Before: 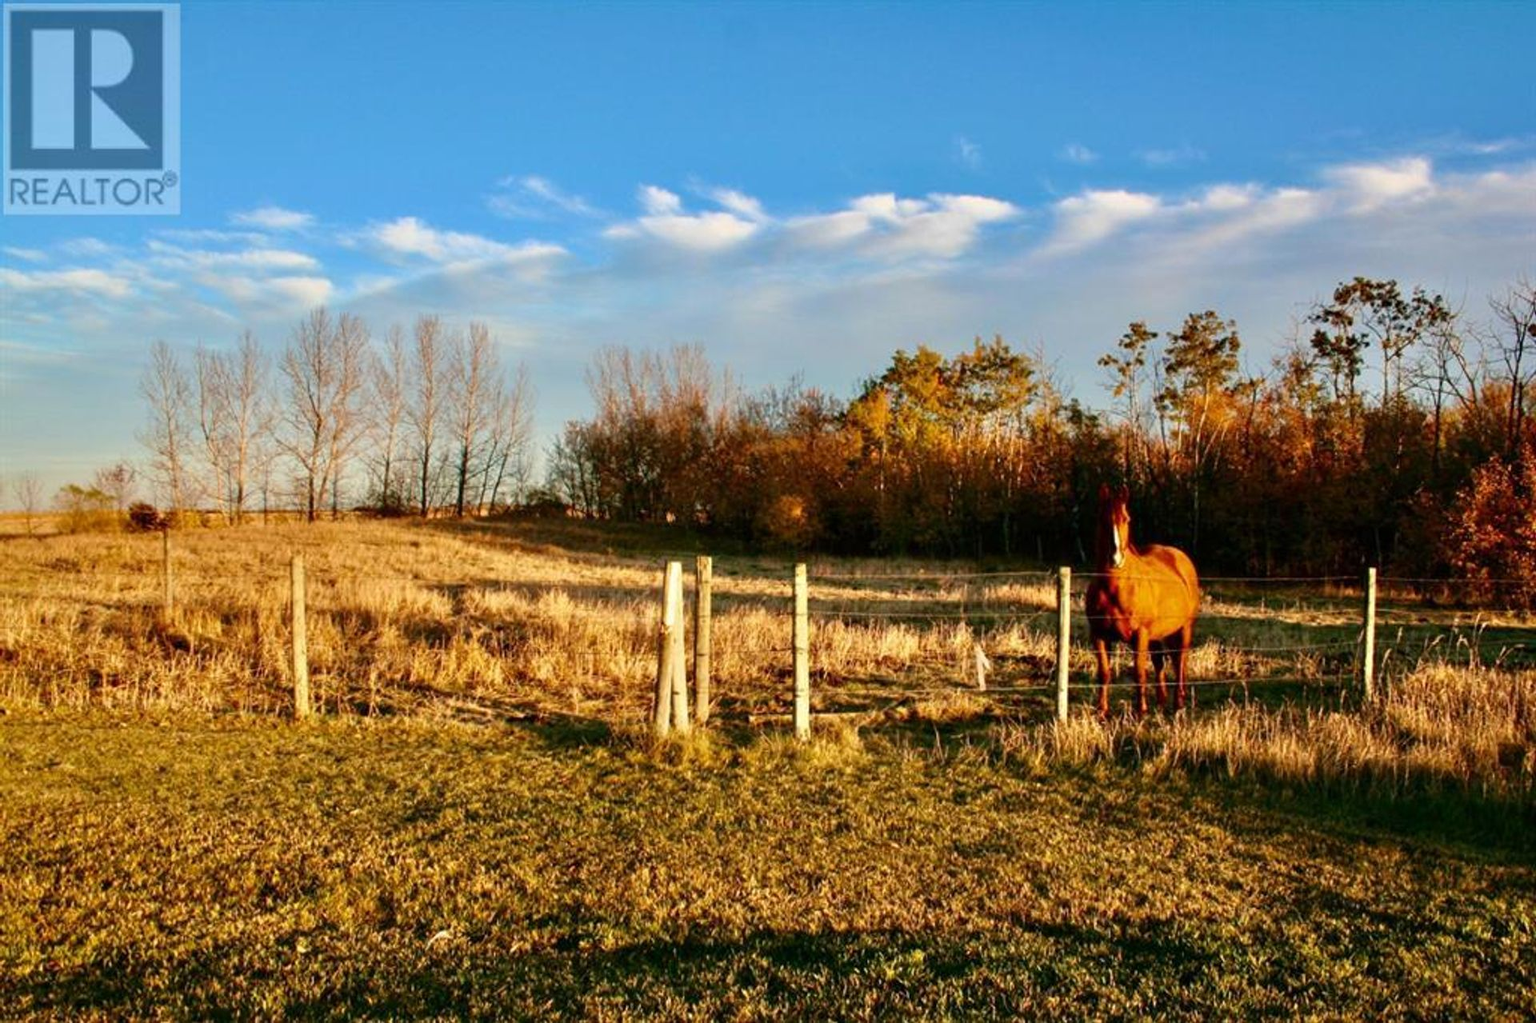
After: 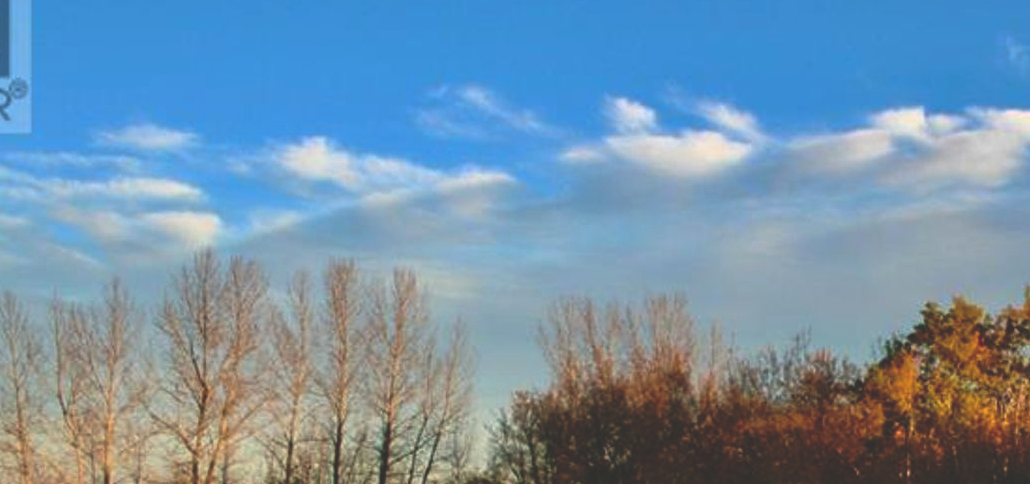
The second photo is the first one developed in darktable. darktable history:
rgb curve: curves: ch0 [(0, 0.186) (0.314, 0.284) (0.775, 0.708) (1, 1)], compensate middle gray true, preserve colors none
crop: left 10.121%, top 10.631%, right 36.218%, bottom 51.526%
